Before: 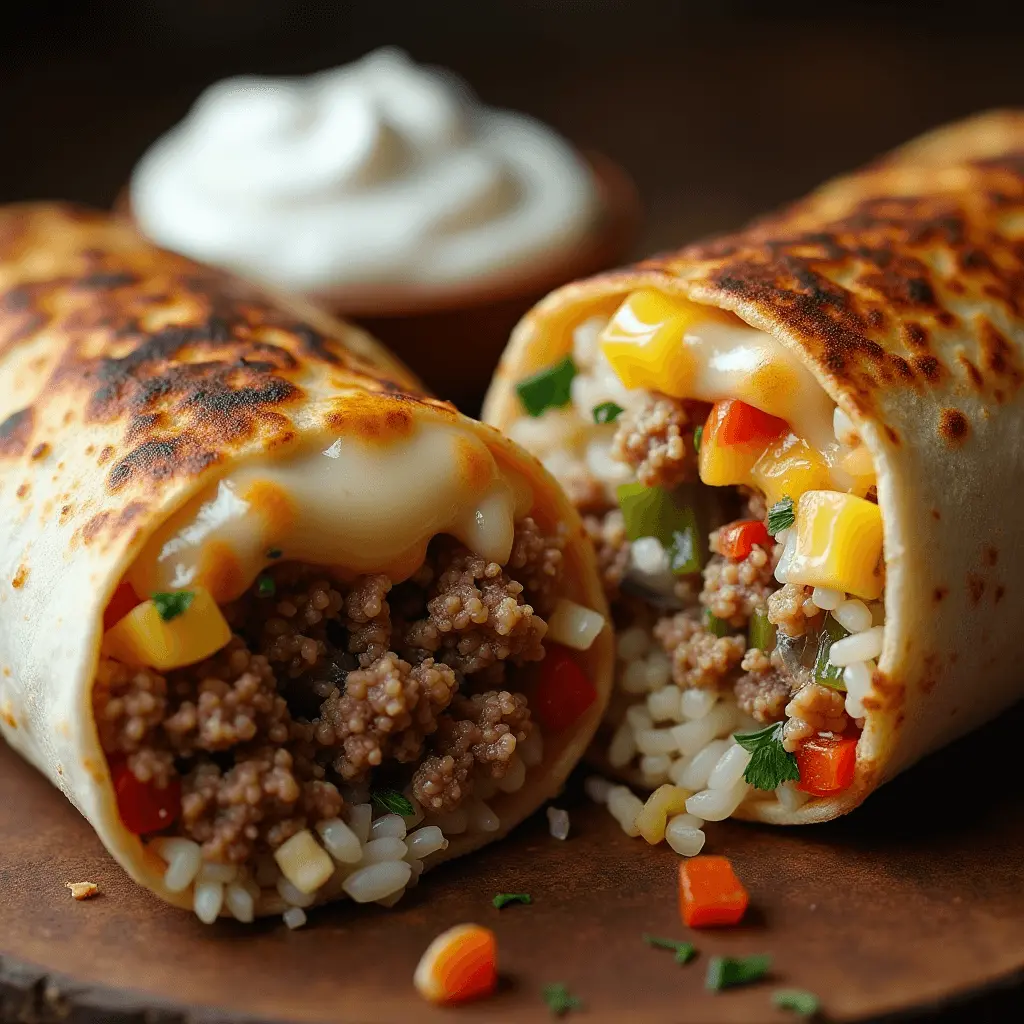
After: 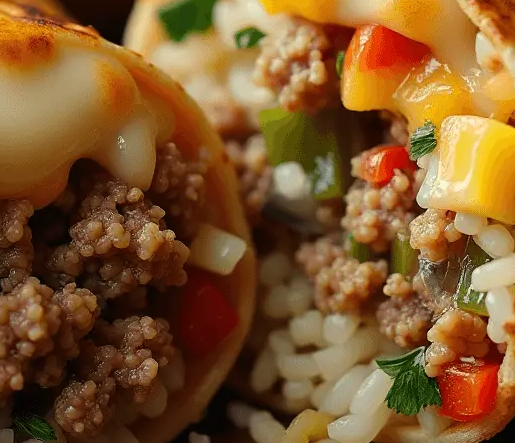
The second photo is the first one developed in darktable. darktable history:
white balance: red 1.029, blue 0.92
crop: left 35.03%, top 36.625%, right 14.663%, bottom 20.057%
